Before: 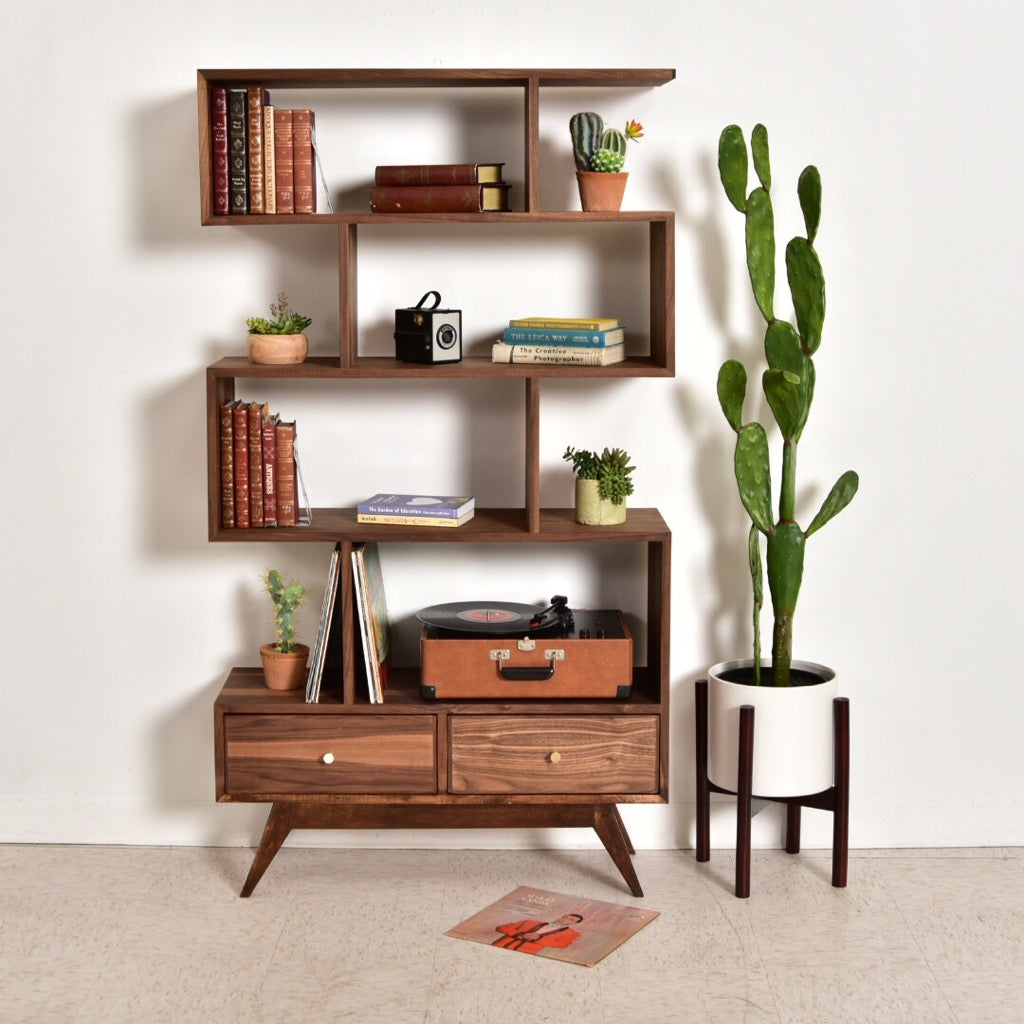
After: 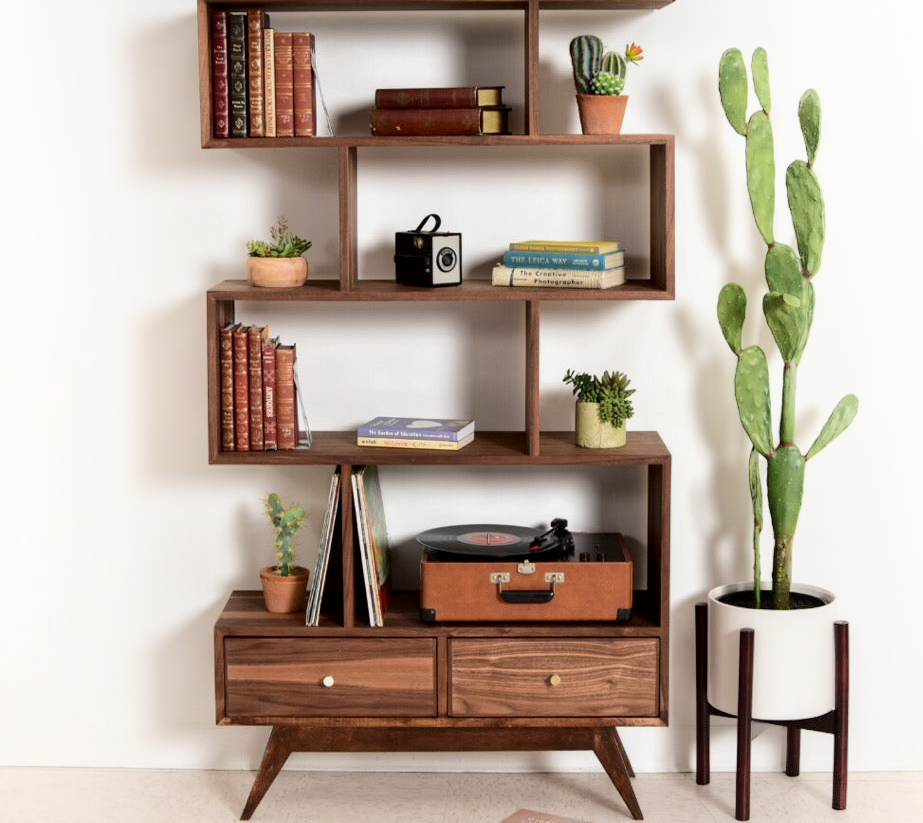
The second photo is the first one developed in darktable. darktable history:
shadows and highlights: shadows -21.66, highlights 99.45, soften with gaussian
exposure: black level correction 0.001, exposure -0.123 EV, compensate highlight preservation false
crop: top 7.529%, right 9.837%, bottom 12.055%
local contrast: highlights 63%, shadows 108%, detail 107%, midtone range 0.535
